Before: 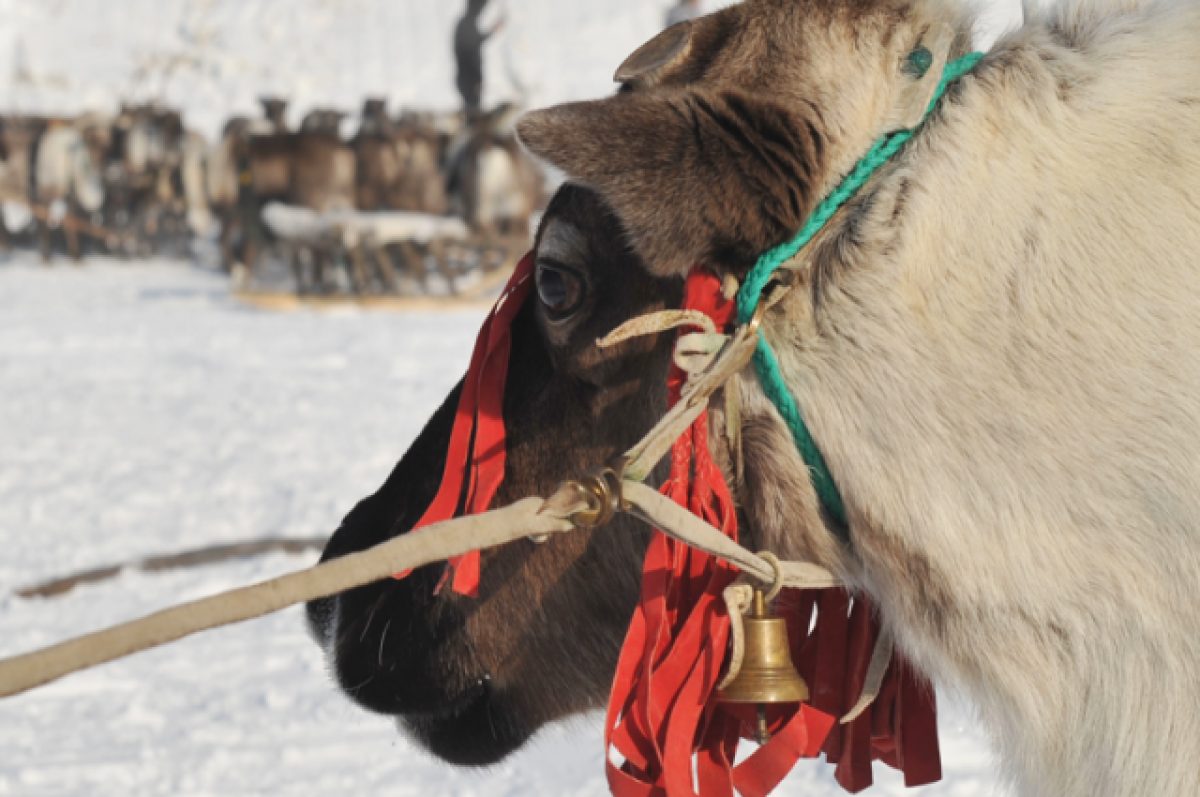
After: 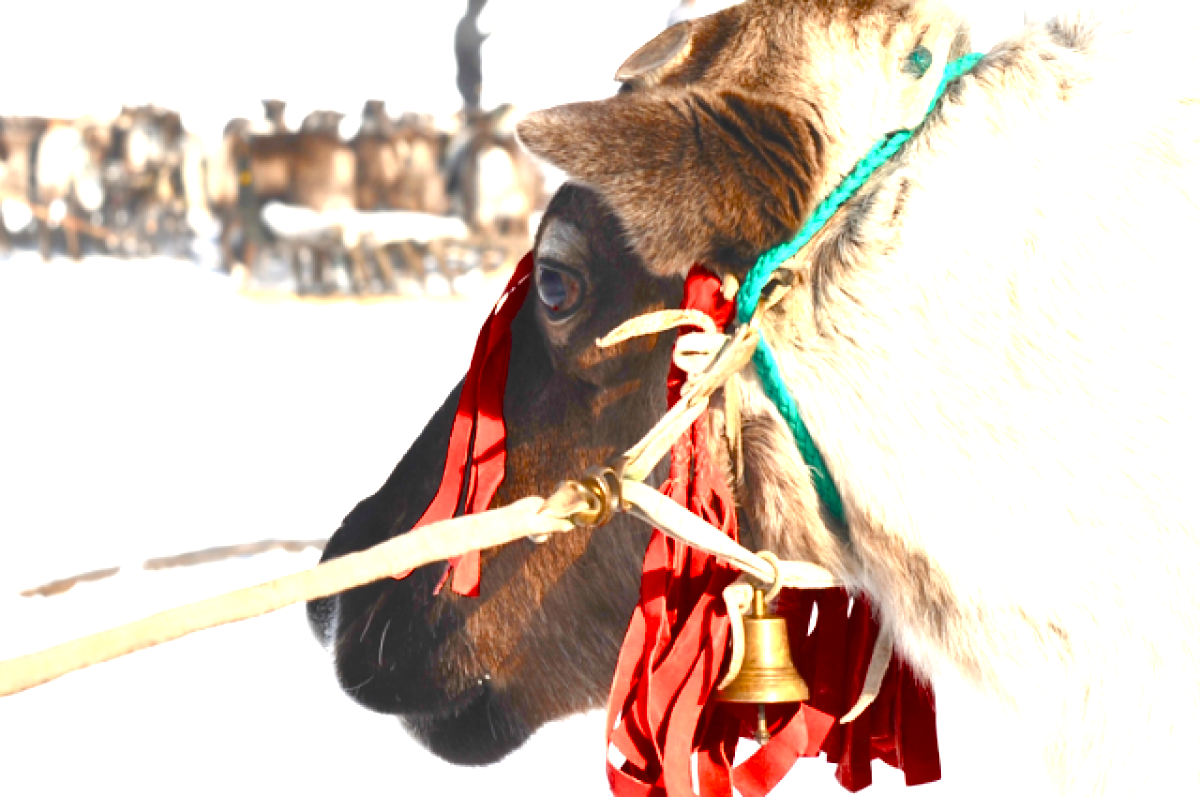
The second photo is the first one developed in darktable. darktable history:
color balance rgb: linear chroma grading › global chroma 24.625%, perceptual saturation grading › global saturation 39.15%, perceptual saturation grading › highlights -50.508%, perceptual saturation grading › shadows 31.173%, saturation formula JzAzBz (2021)
exposure: black level correction 0, exposure 1.635 EV, compensate highlight preservation false
